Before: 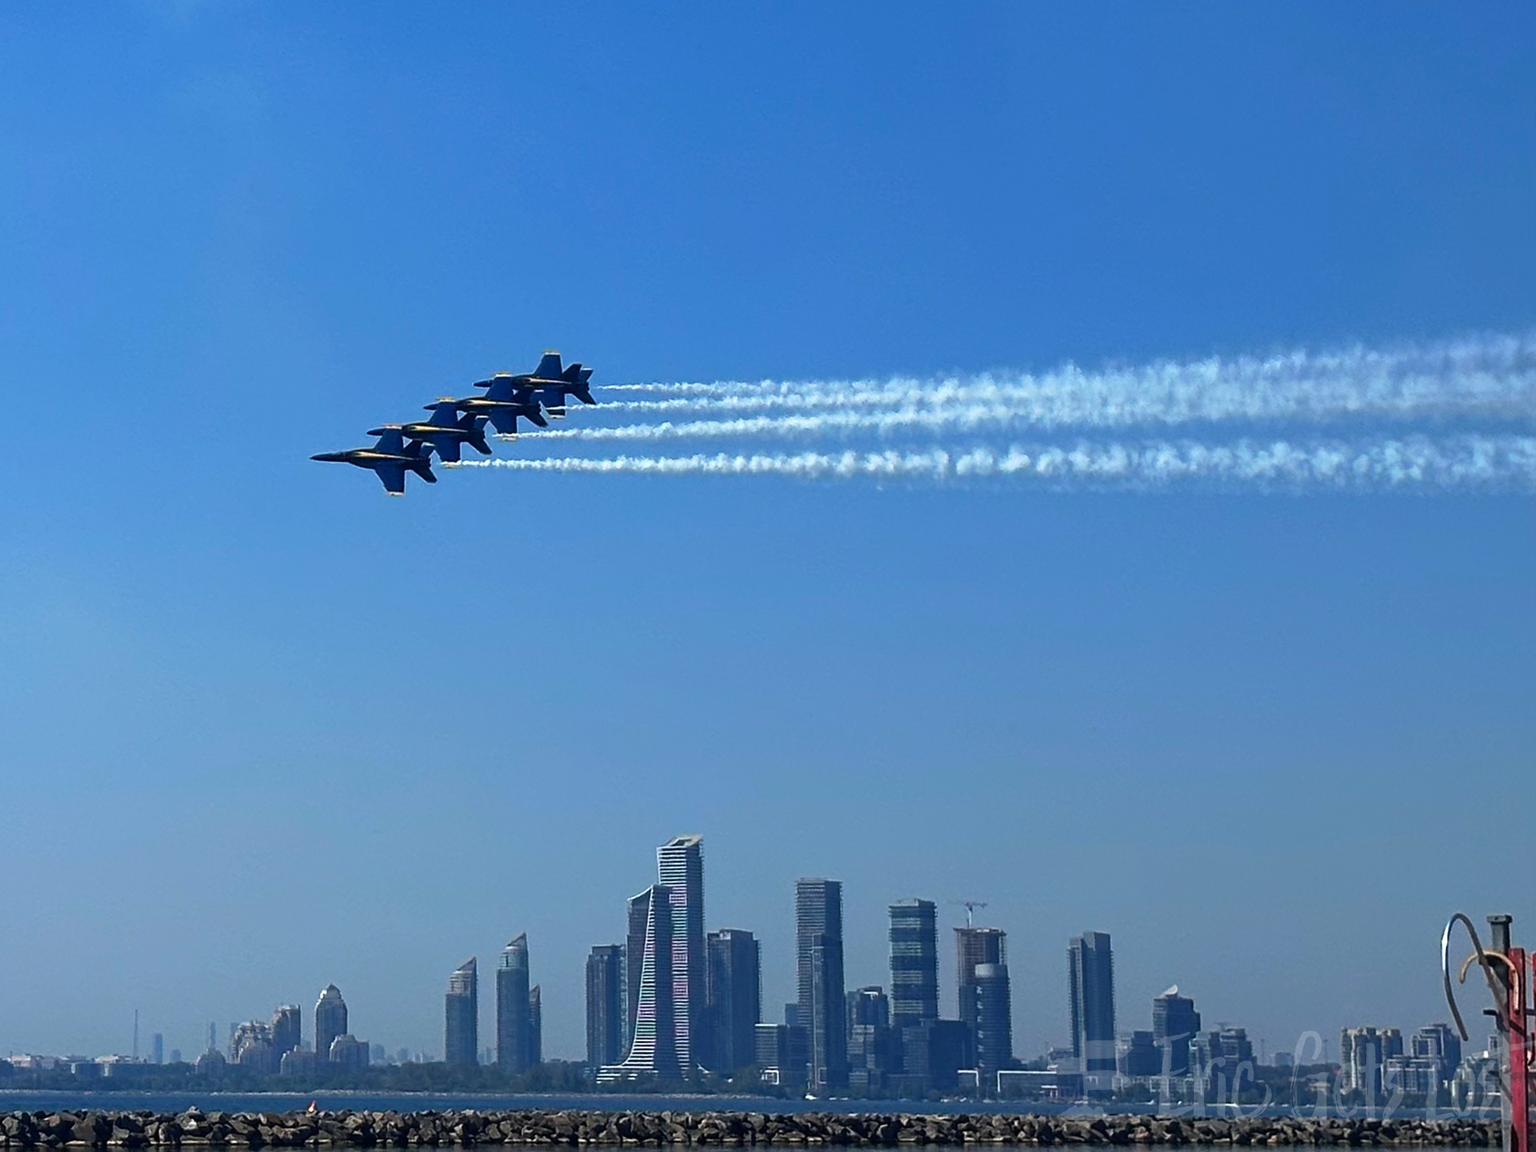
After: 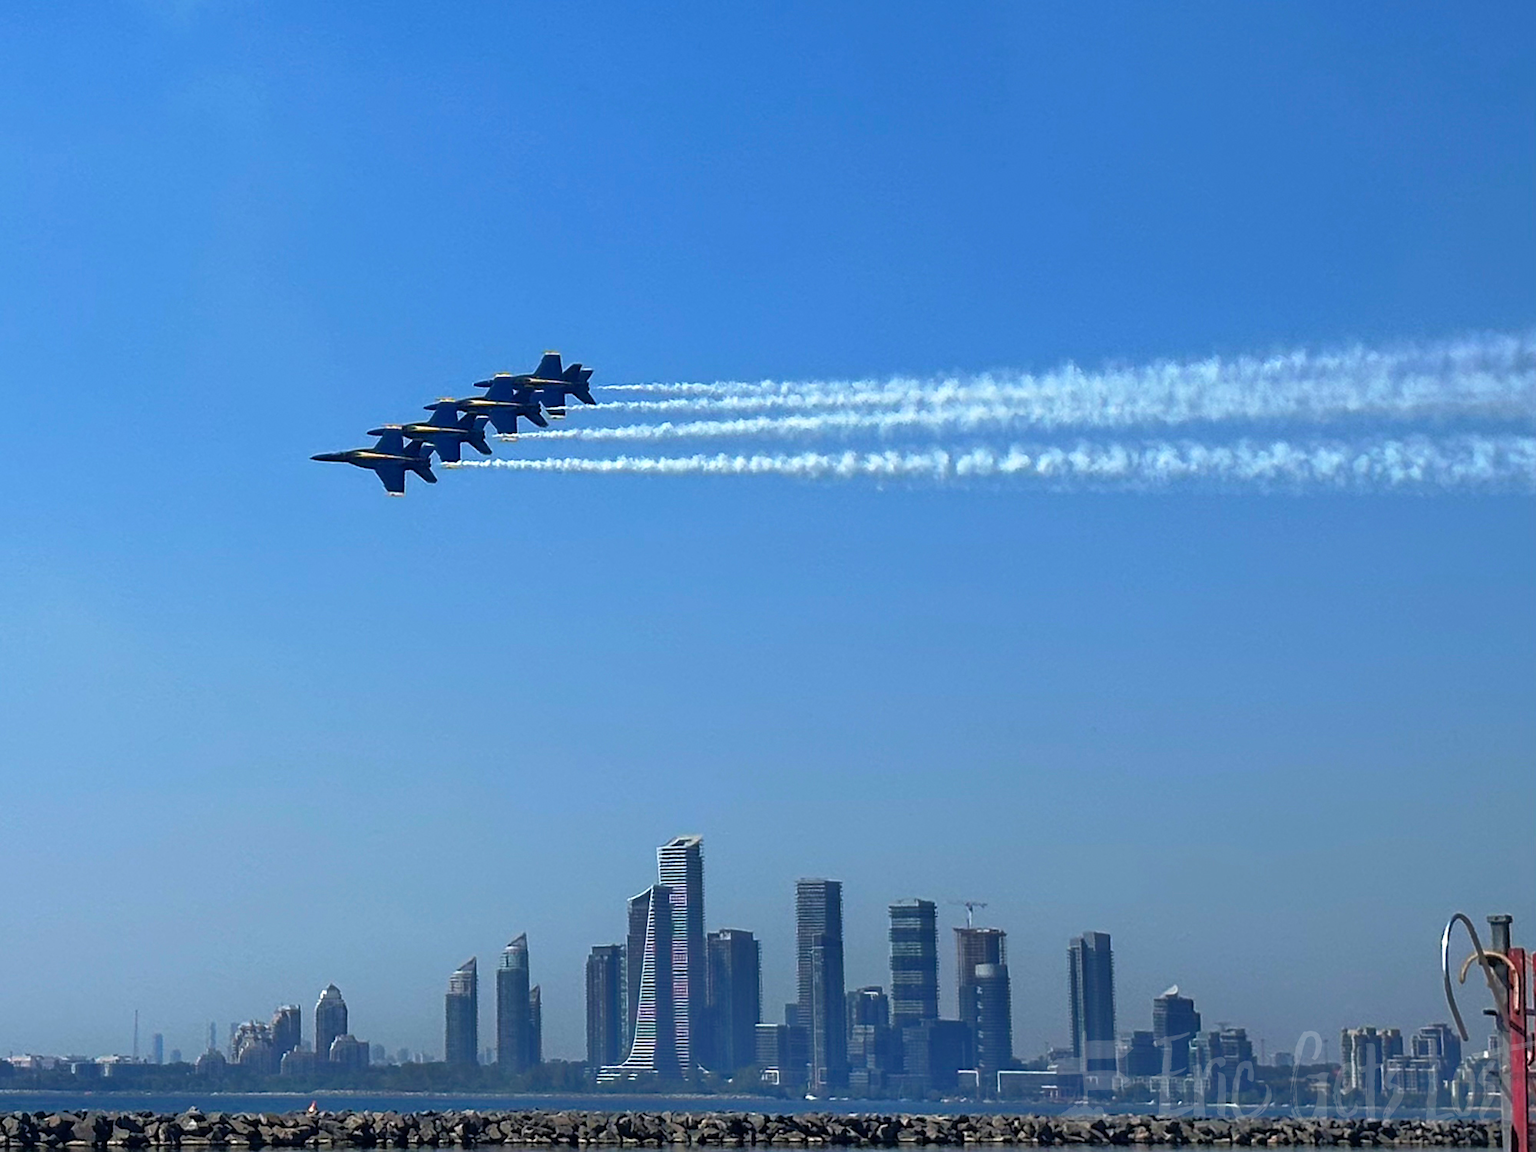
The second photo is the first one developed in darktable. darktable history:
tone equalizer: -8 EV -0.488 EV, -7 EV -0.352 EV, -6 EV -0.08 EV, -5 EV 0.374 EV, -4 EV 0.951 EV, -3 EV 0.814 EV, -2 EV -0.008 EV, -1 EV 0.133 EV, +0 EV -0.029 EV
